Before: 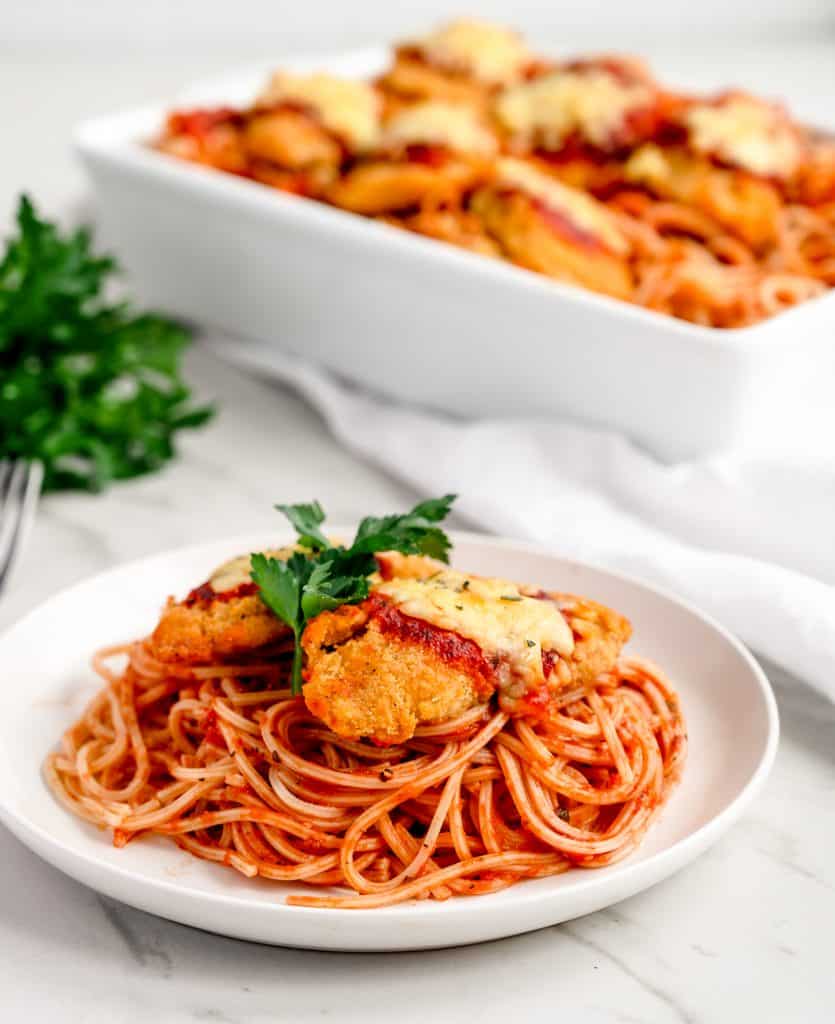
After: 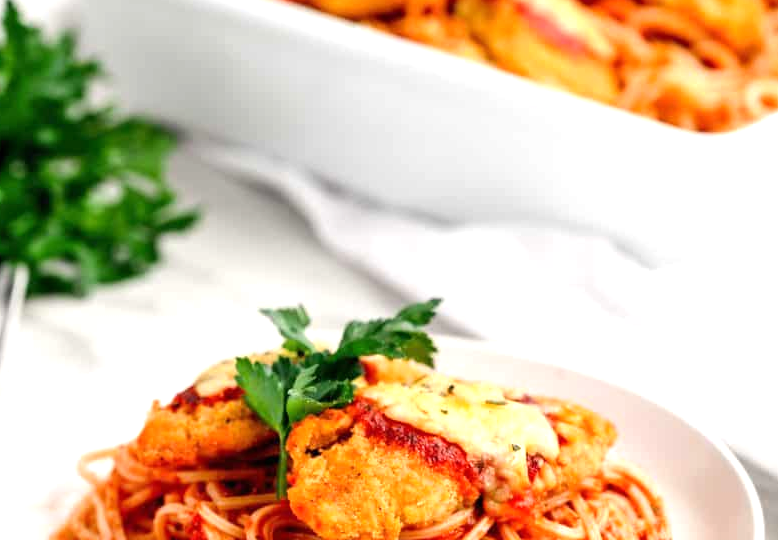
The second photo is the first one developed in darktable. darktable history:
exposure: black level correction 0, exposure 0.498 EV, compensate exposure bias true, compensate highlight preservation false
crop: left 1.852%, top 19.174%, right 4.873%, bottom 28.056%
